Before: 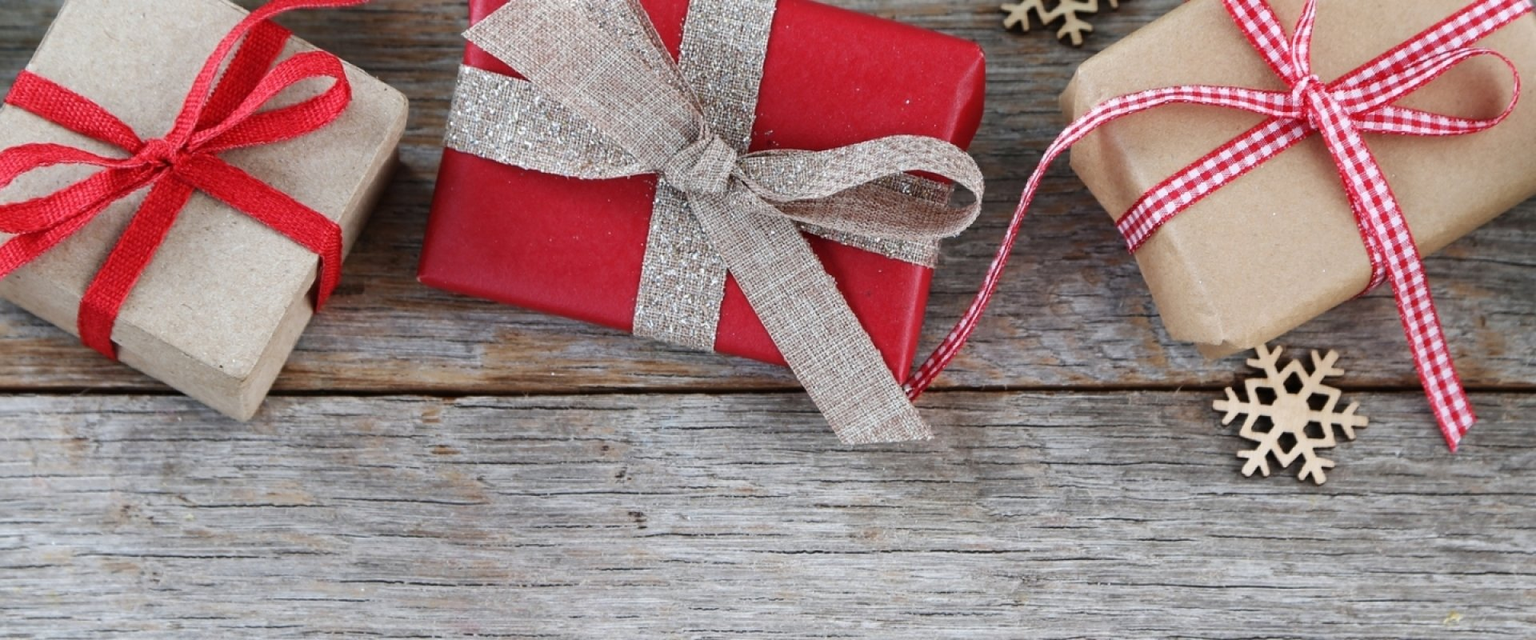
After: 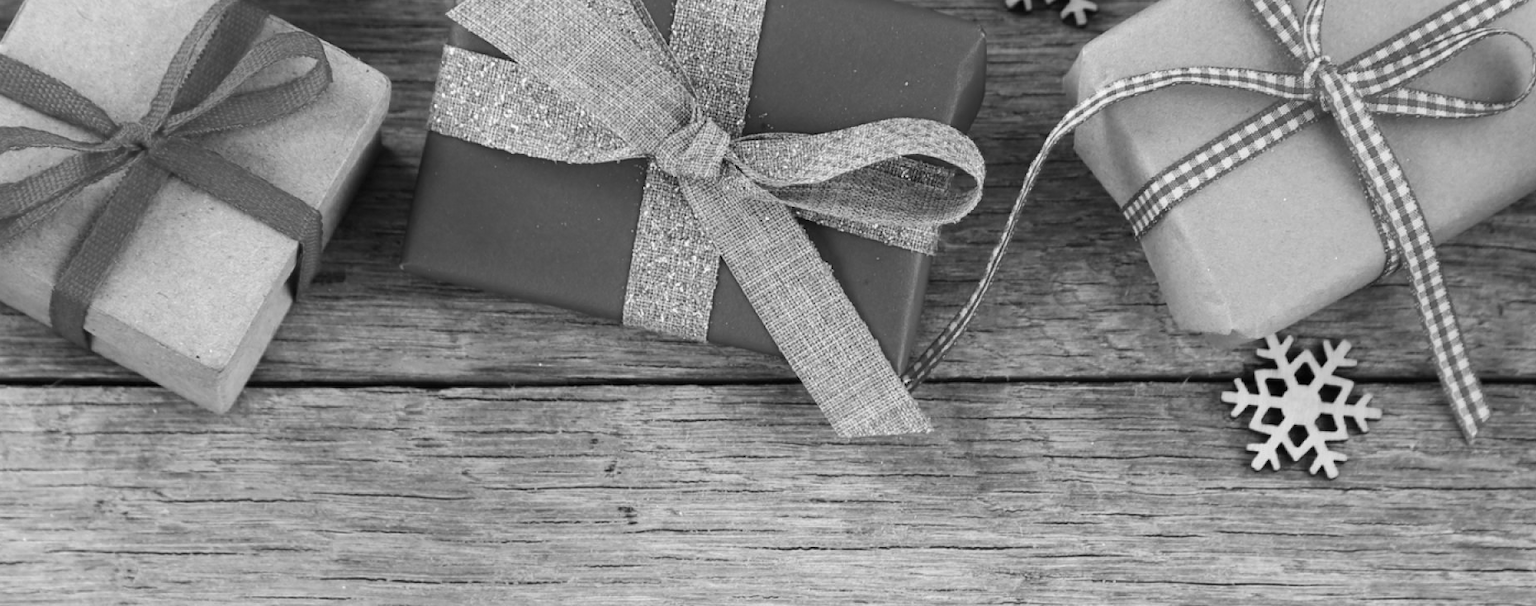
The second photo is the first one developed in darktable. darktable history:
monochrome: a -4.13, b 5.16, size 1
crop: left 1.964%, top 3.251%, right 1.122%, bottom 4.933%
